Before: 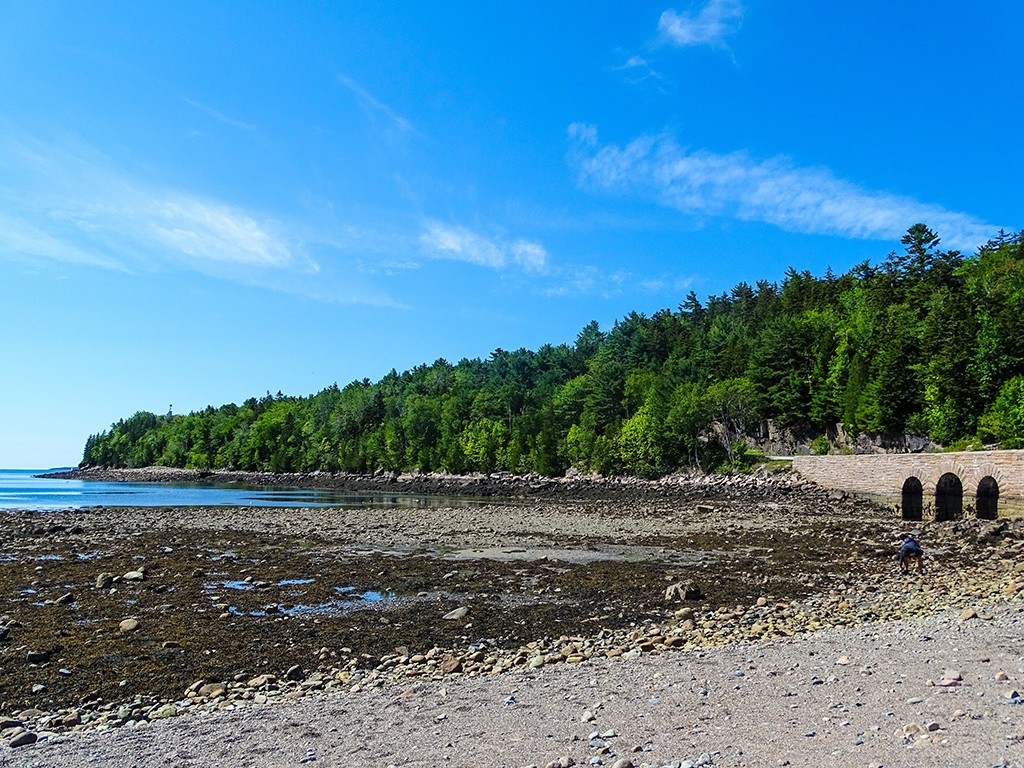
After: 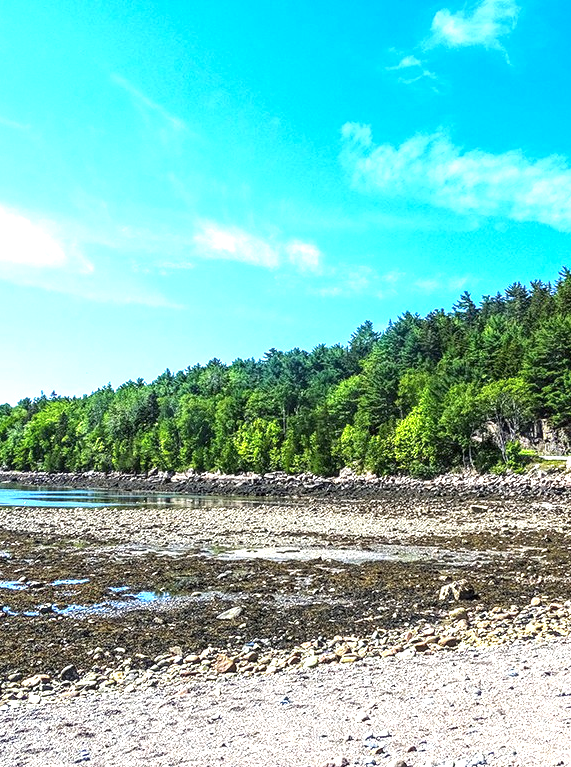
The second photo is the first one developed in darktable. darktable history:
local contrast: detail 130%
exposure: black level correction 0, exposure 1.462 EV, compensate highlight preservation false
crop: left 22.14%, right 22.089%, bottom 0.015%
